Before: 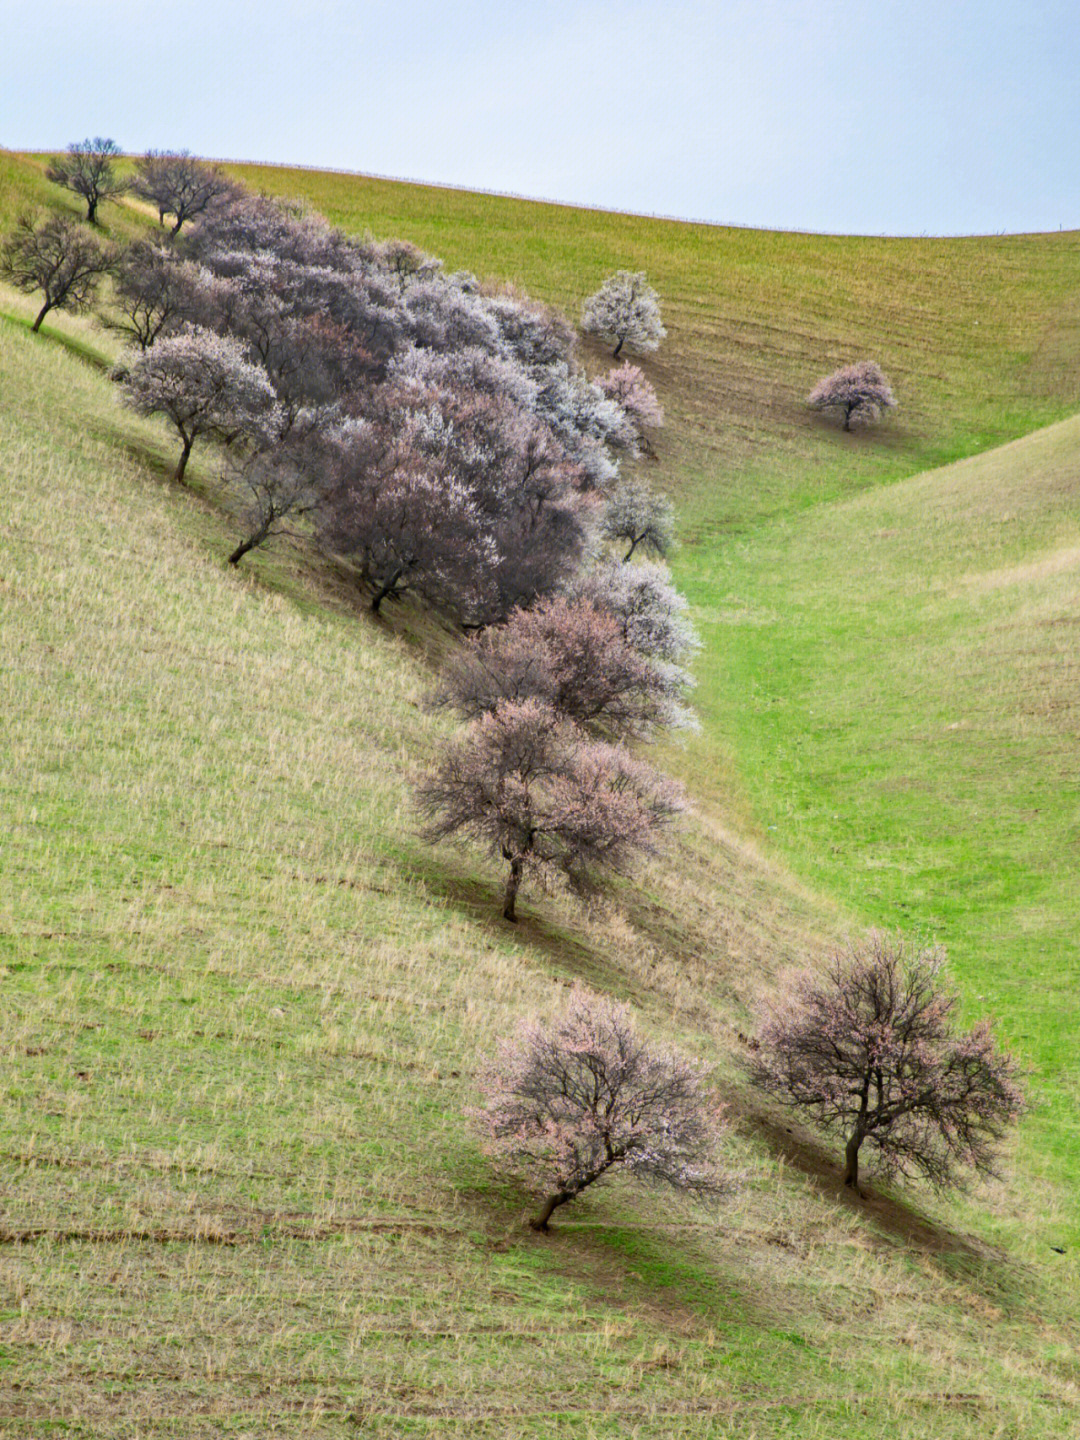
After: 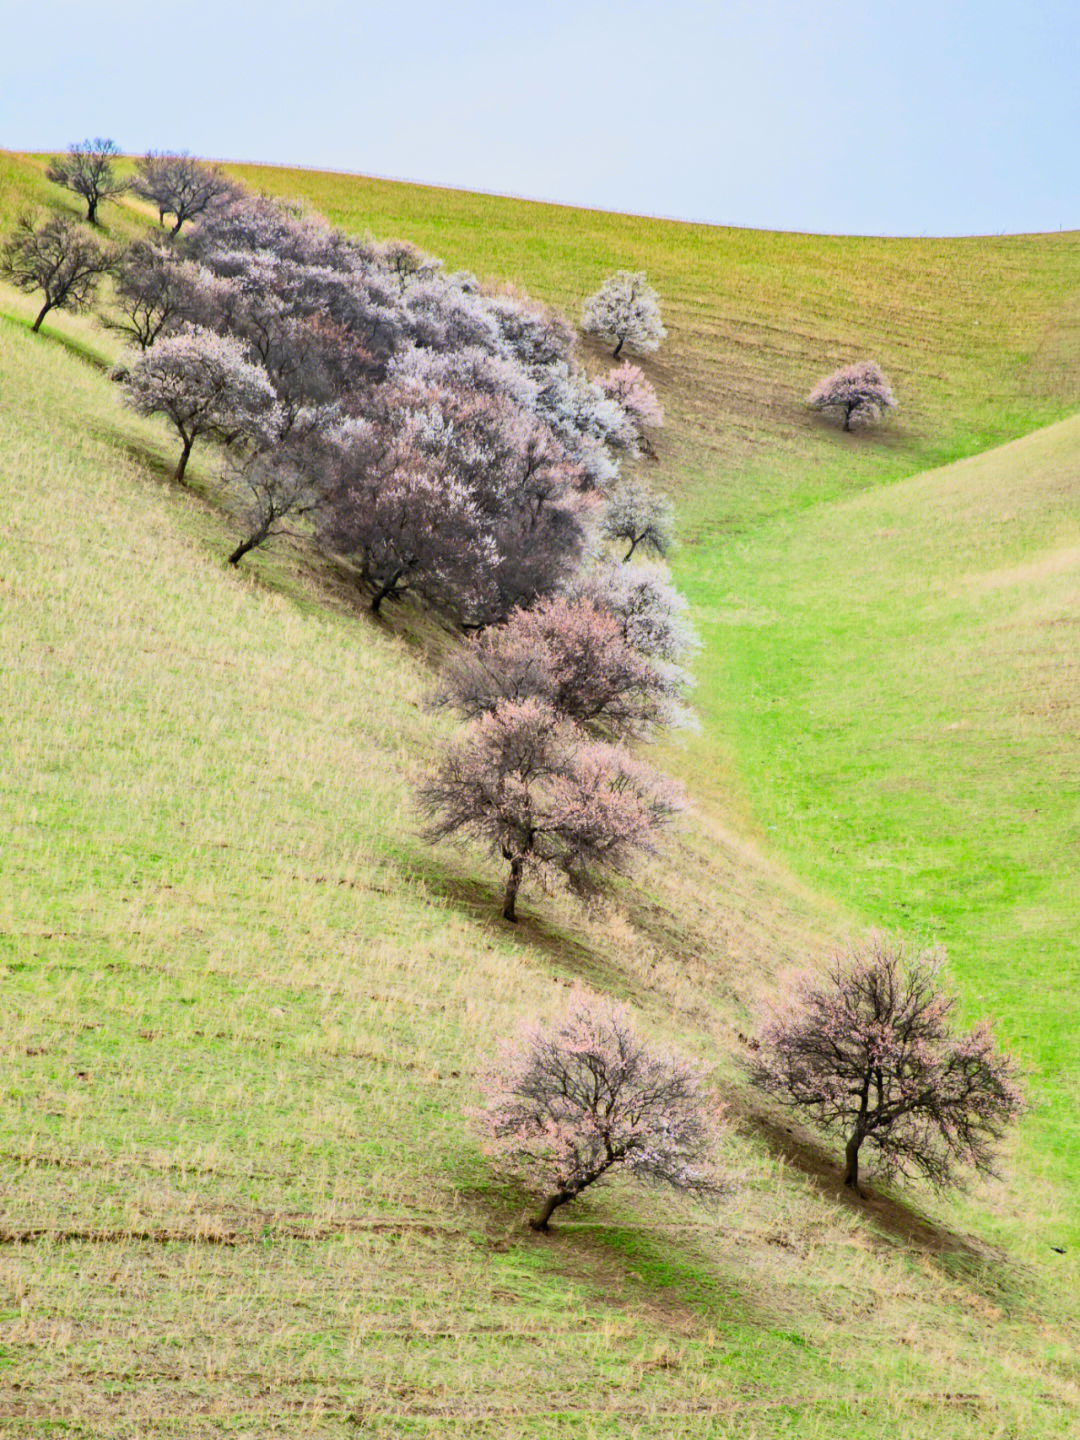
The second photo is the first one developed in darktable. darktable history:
filmic rgb: black relative exposure -16 EV, white relative exposure 4.96 EV, hardness 6.22, color science v6 (2022), iterations of high-quality reconstruction 10
contrast brightness saturation: contrast 0.203, brightness 0.167, saturation 0.217
